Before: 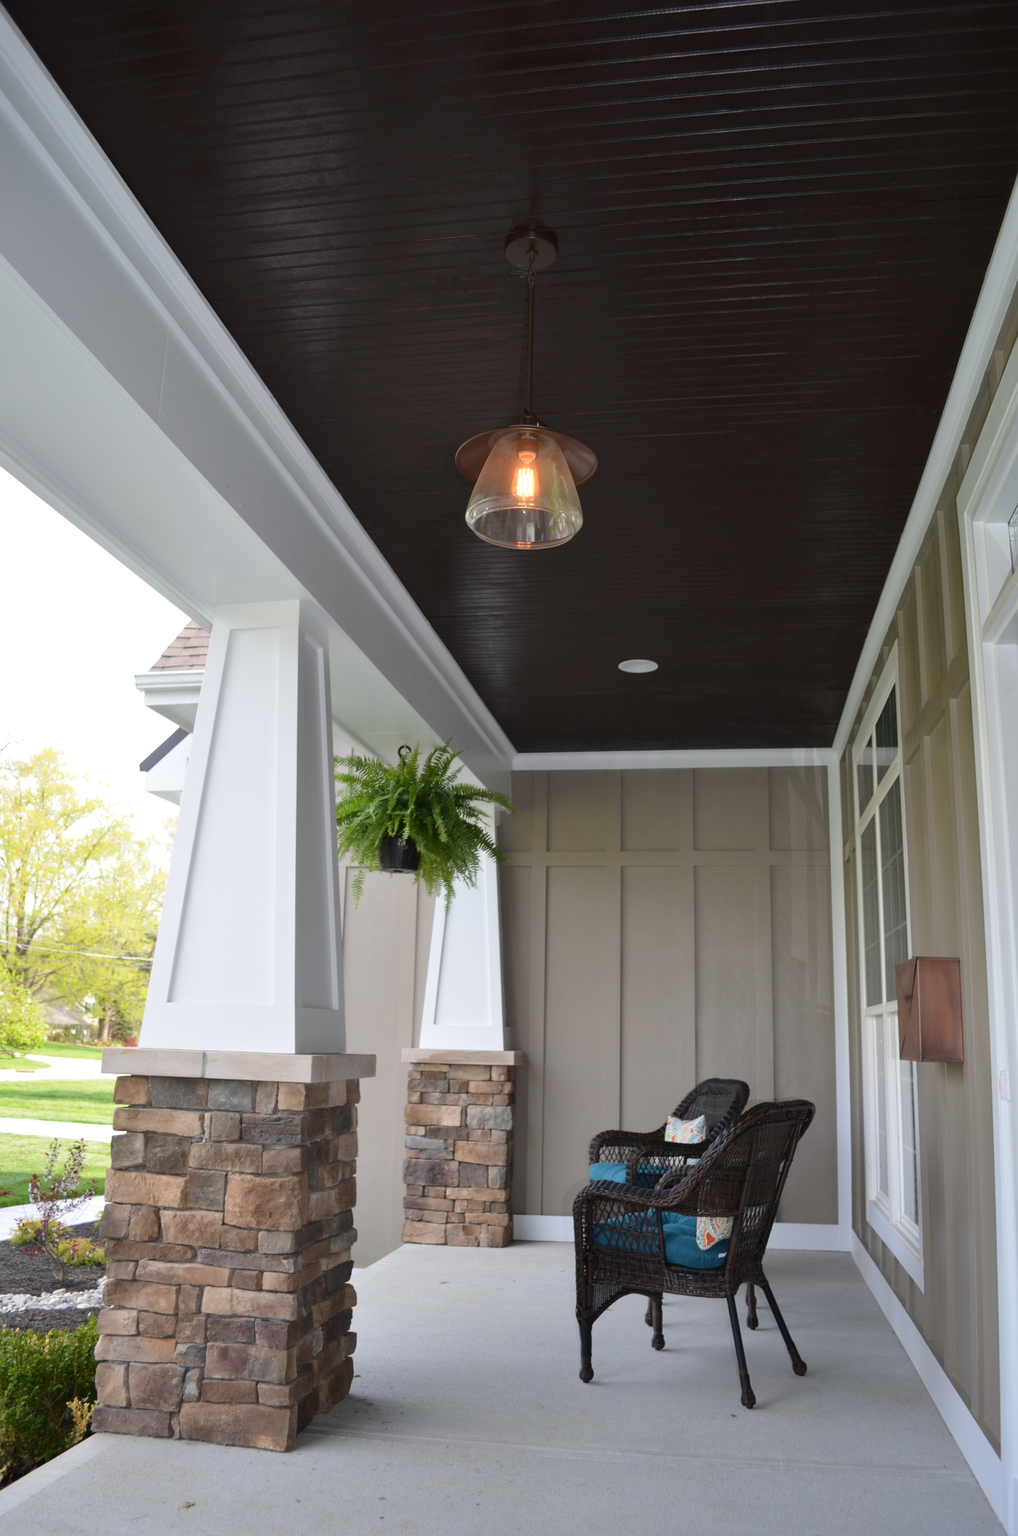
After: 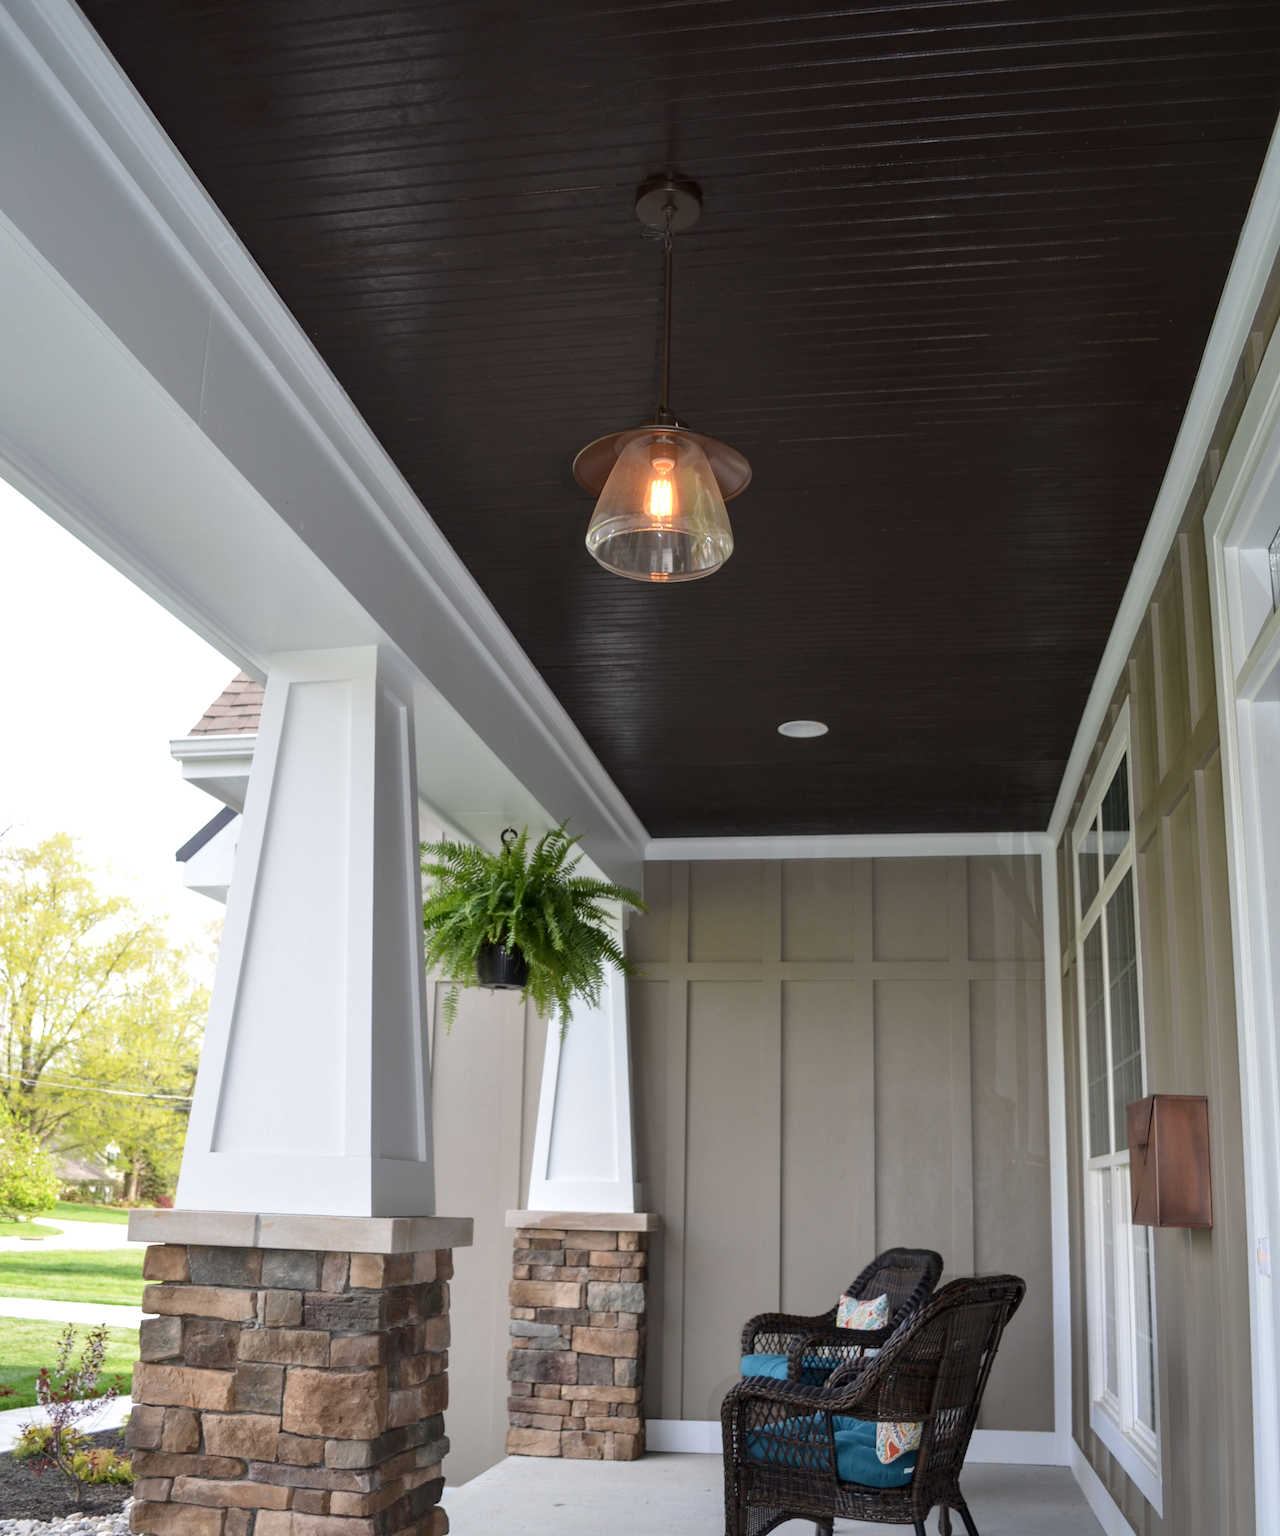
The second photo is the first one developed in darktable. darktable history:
crop and rotate: top 5.664%, bottom 14.858%
local contrast: on, module defaults
